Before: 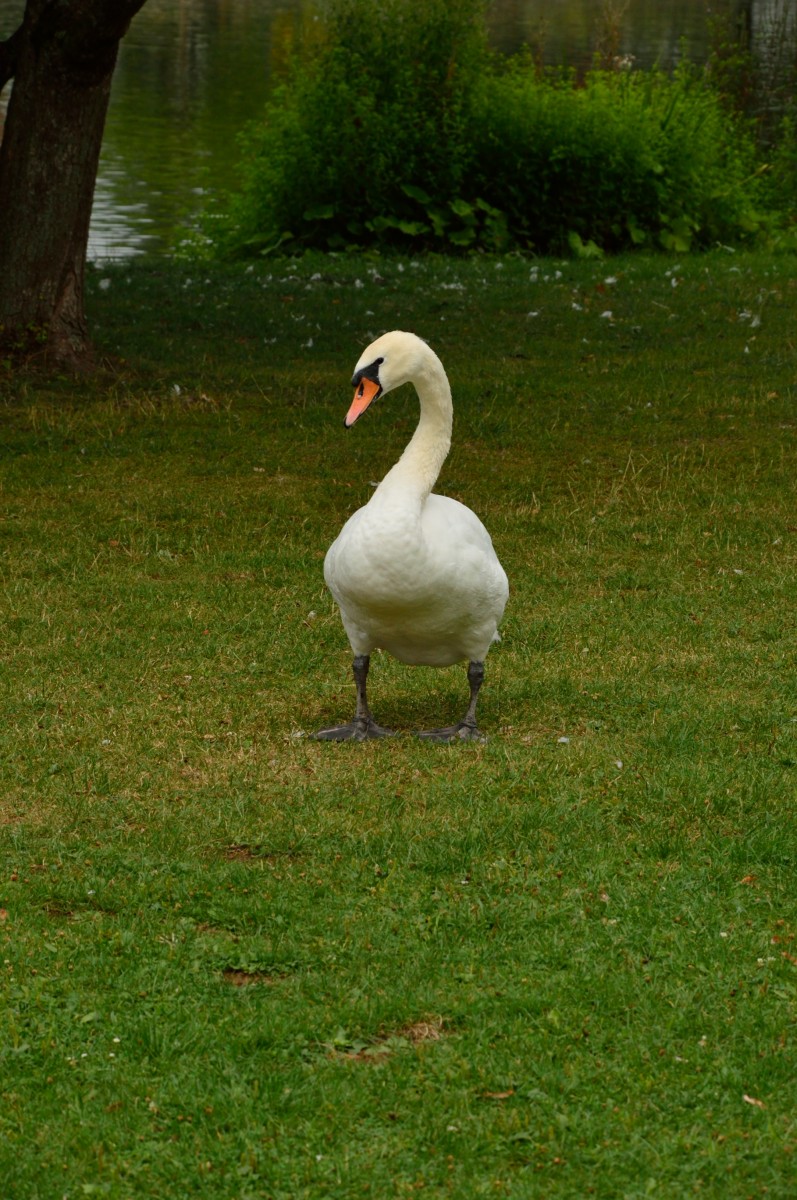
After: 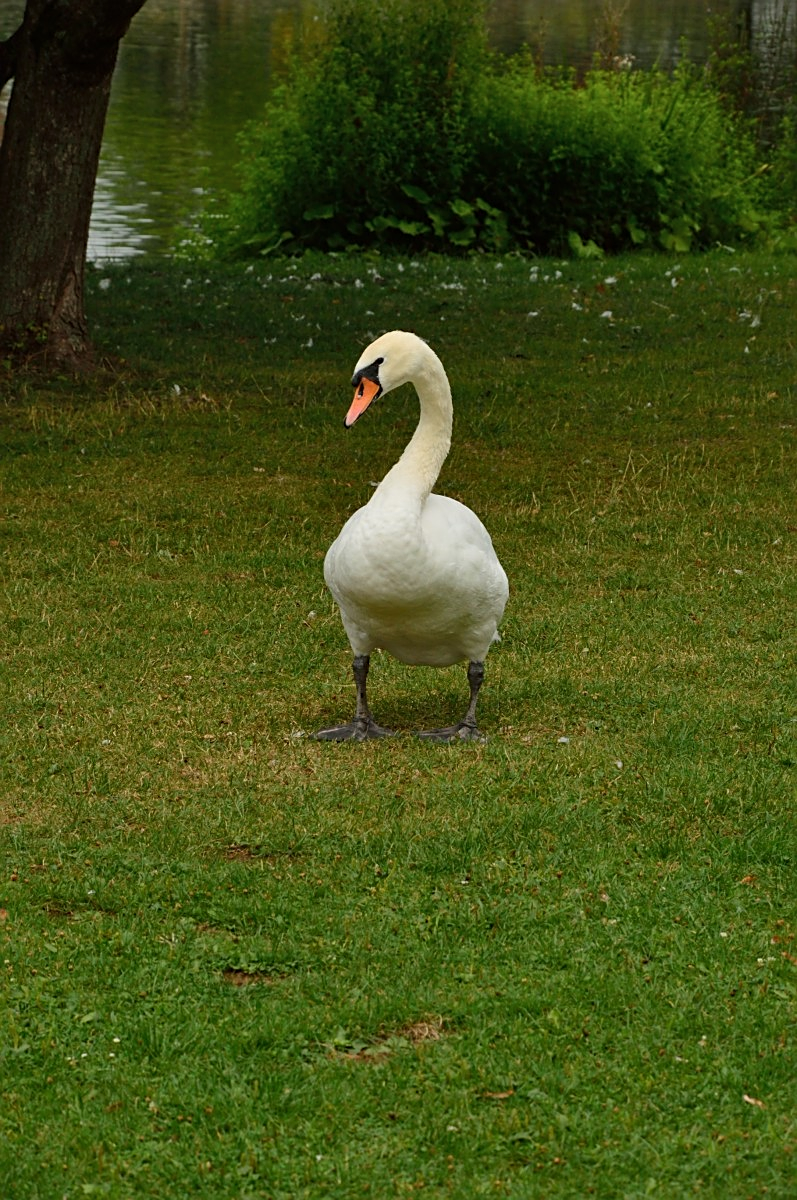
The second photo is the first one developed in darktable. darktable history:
shadows and highlights: shadows 32.98, highlights -47.84, compress 49.9%, soften with gaussian
sharpen: amount 0.461
